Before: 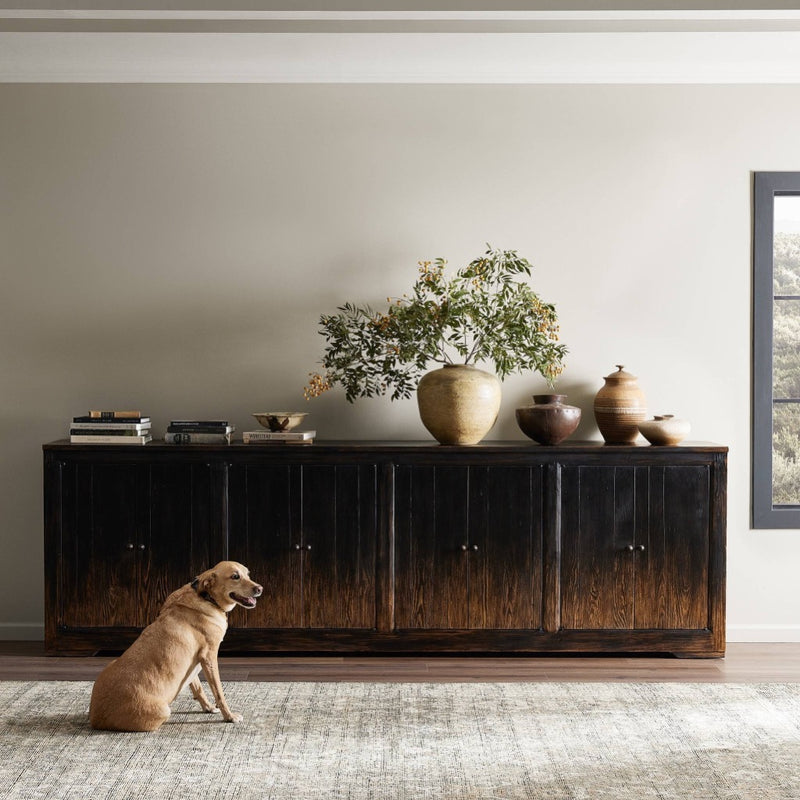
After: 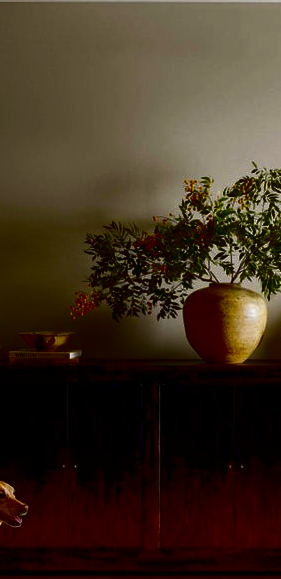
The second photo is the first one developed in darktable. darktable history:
color zones: curves: ch1 [(0.25, 0.61) (0.75, 0.248)]
crop and rotate: left 29.476%, top 10.214%, right 35.32%, bottom 17.333%
contrast brightness saturation: brightness -1, saturation 1
